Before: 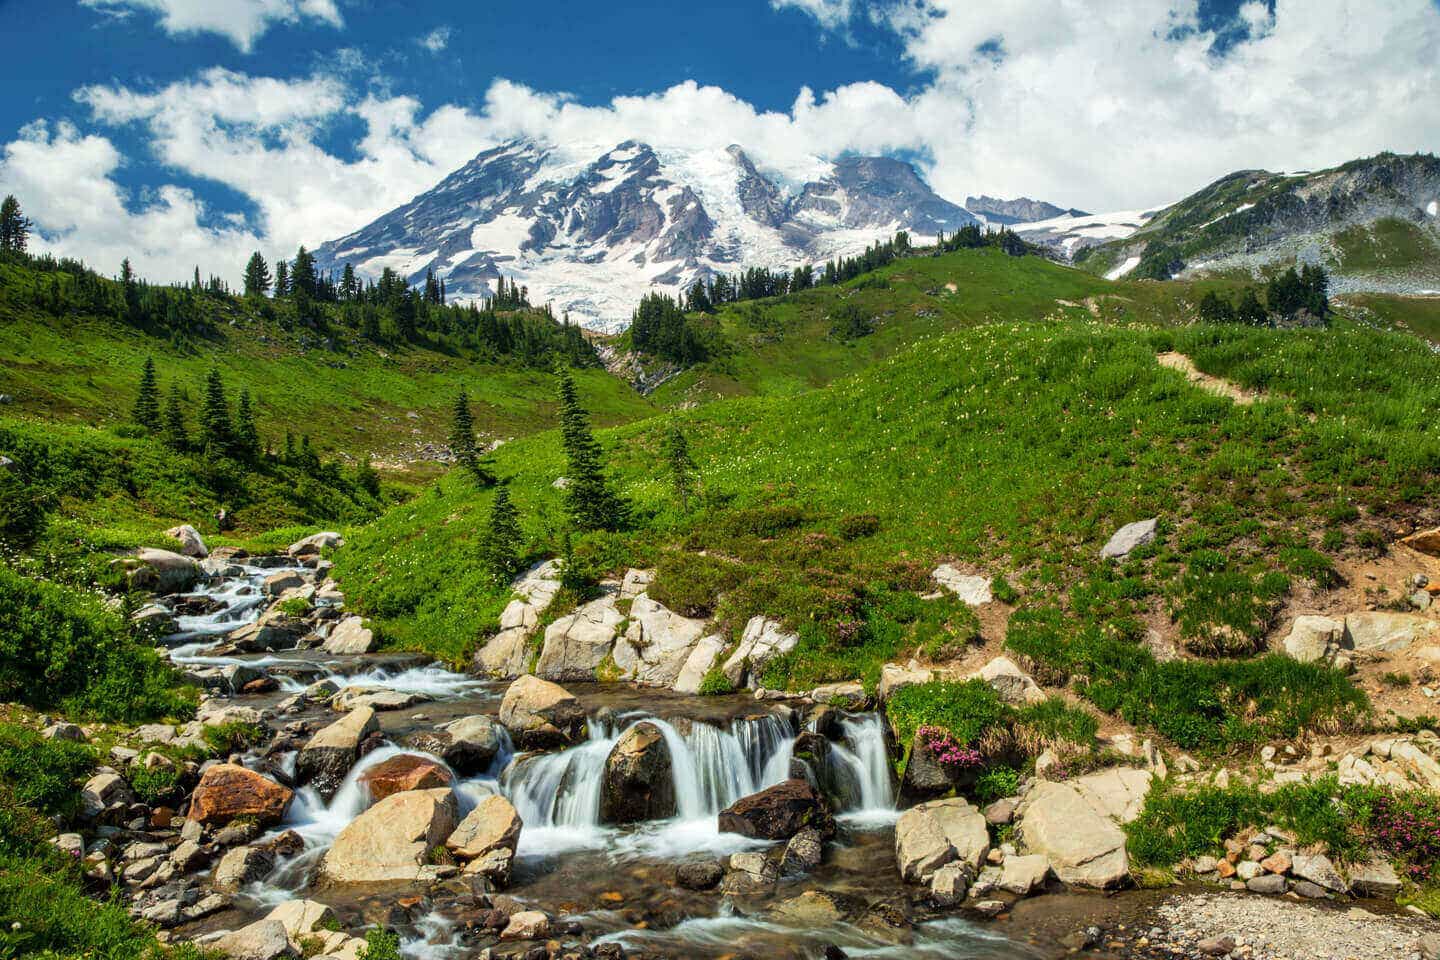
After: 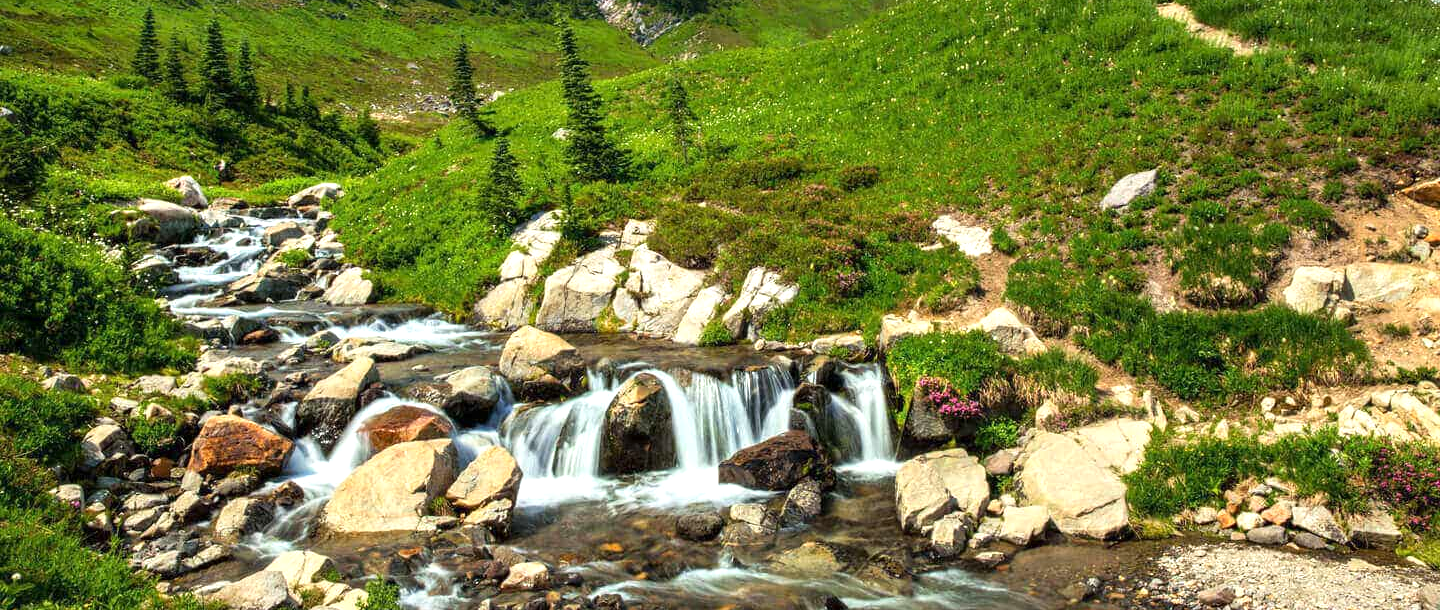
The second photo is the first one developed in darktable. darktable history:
tone equalizer: on, module defaults
exposure: exposure 0.574 EV, compensate highlight preservation false
white balance: emerald 1
crop and rotate: top 36.435%
